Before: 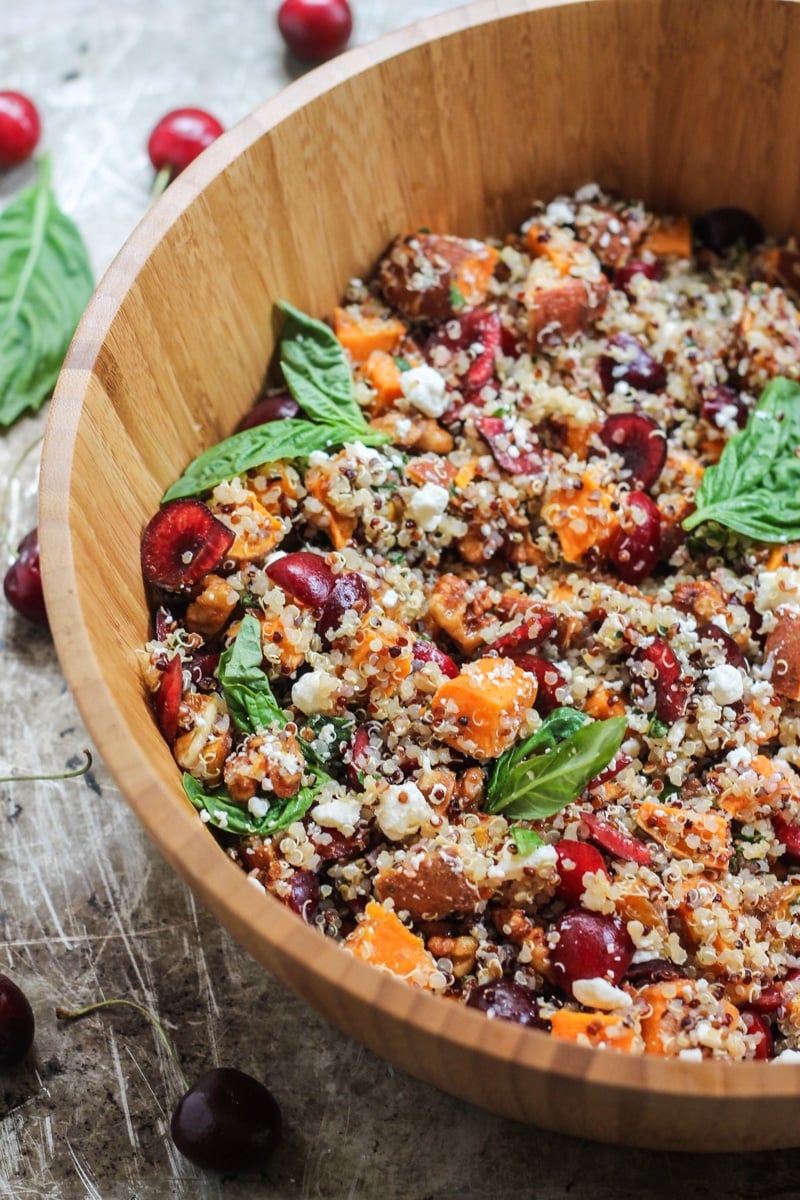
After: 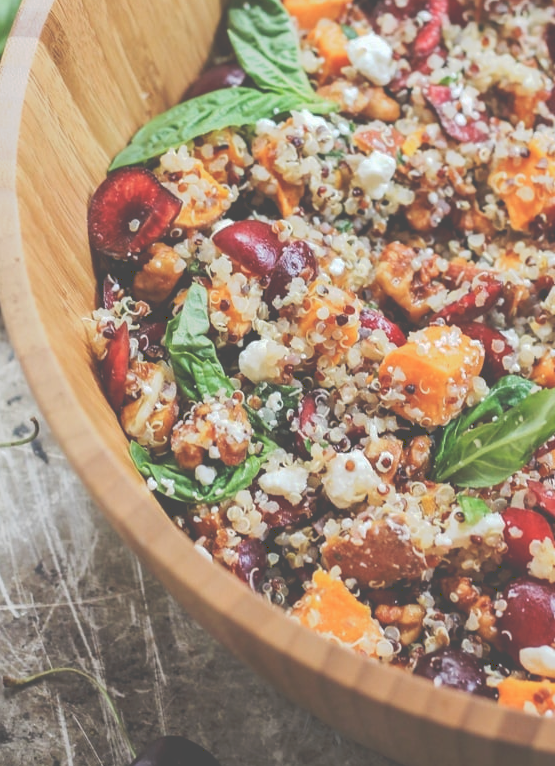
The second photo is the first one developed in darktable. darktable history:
tone curve: curves: ch0 [(0, 0) (0.003, 0.298) (0.011, 0.298) (0.025, 0.298) (0.044, 0.3) (0.069, 0.302) (0.1, 0.312) (0.136, 0.329) (0.177, 0.354) (0.224, 0.376) (0.277, 0.408) (0.335, 0.453) (0.399, 0.503) (0.468, 0.562) (0.543, 0.623) (0.623, 0.686) (0.709, 0.754) (0.801, 0.825) (0.898, 0.873) (1, 1)], preserve colors none
crop: left 6.725%, top 27.672%, right 23.784%, bottom 8.464%
